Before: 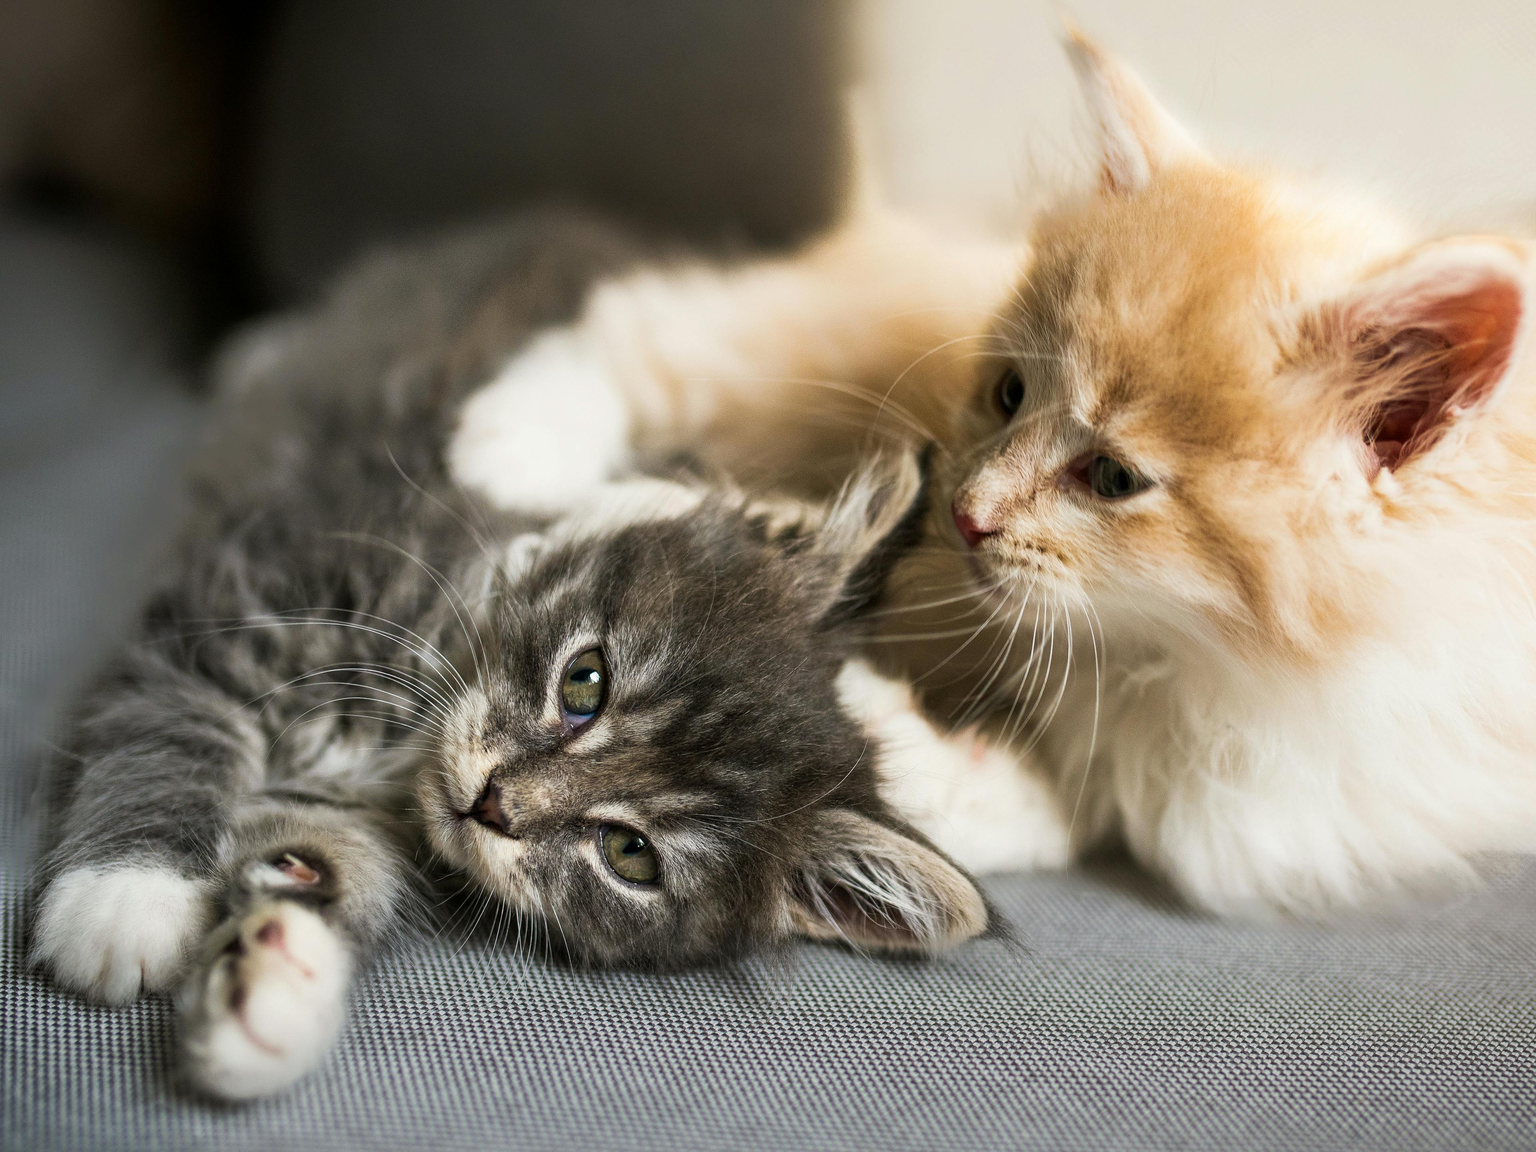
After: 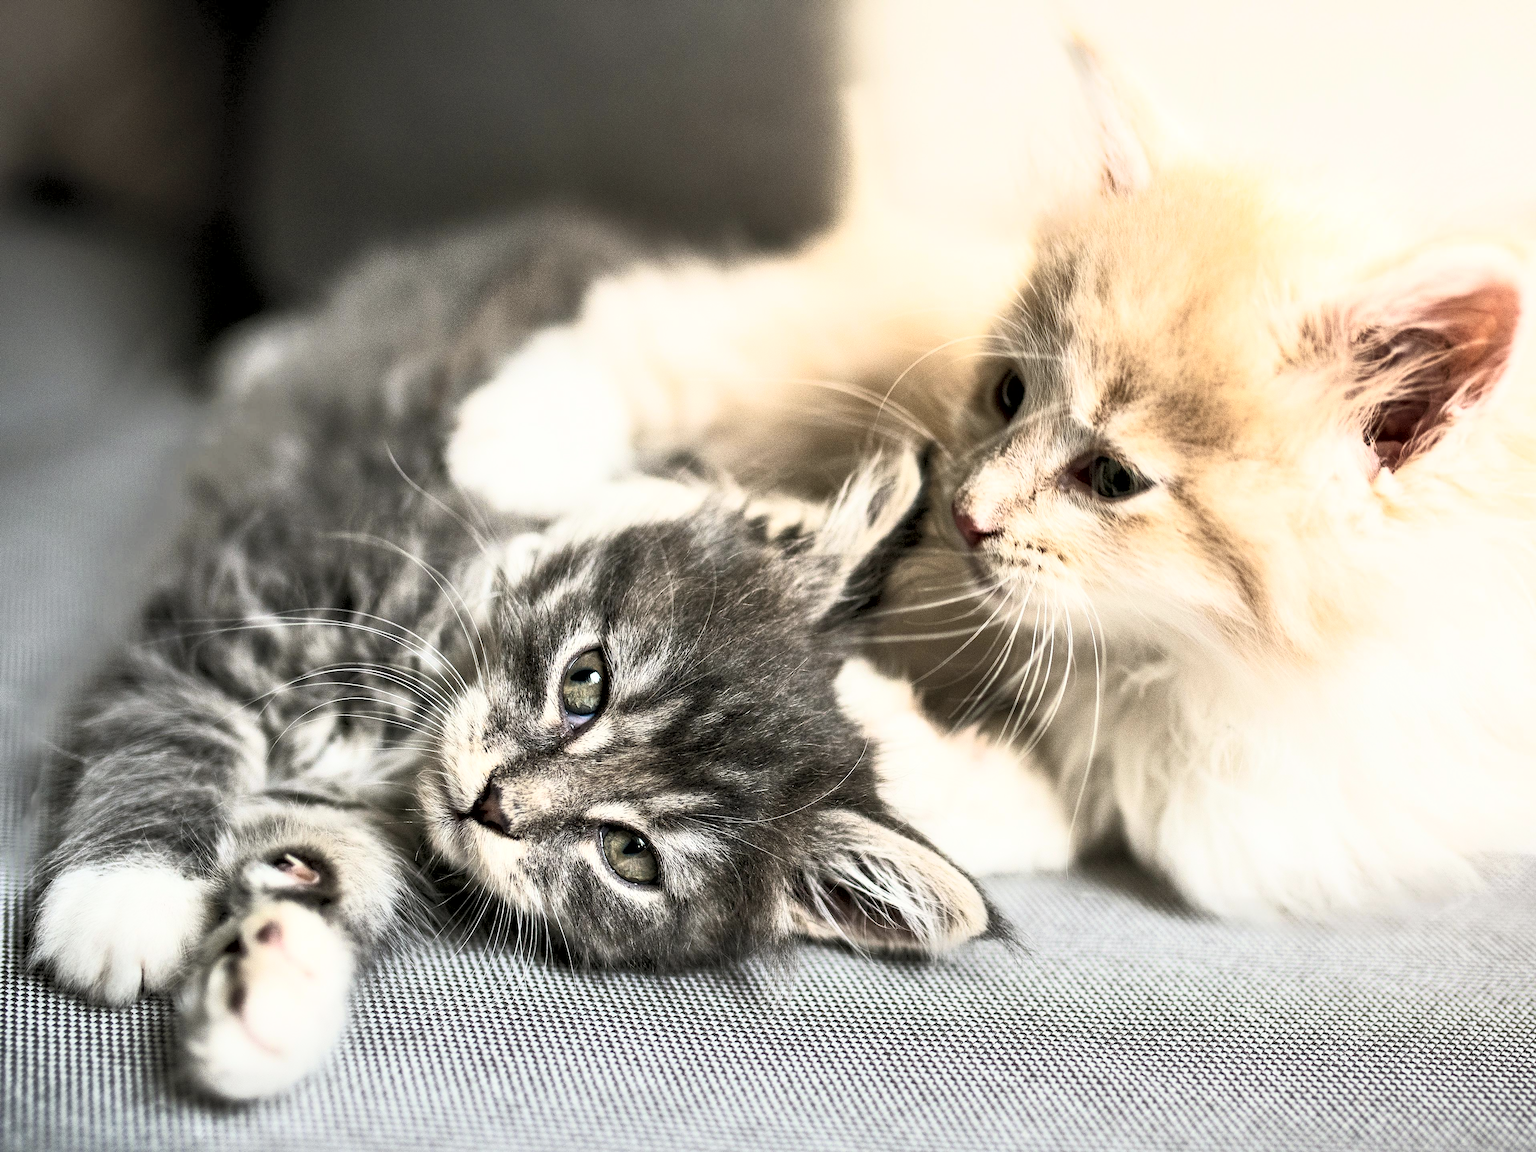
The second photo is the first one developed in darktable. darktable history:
contrast equalizer: octaves 7, y [[0.546, 0.552, 0.554, 0.554, 0.552, 0.546], [0.5 ×6], [0.5 ×6], [0 ×6], [0 ×6]]
contrast brightness saturation: contrast 0.435, brightness 0.554, saturation -0.186
